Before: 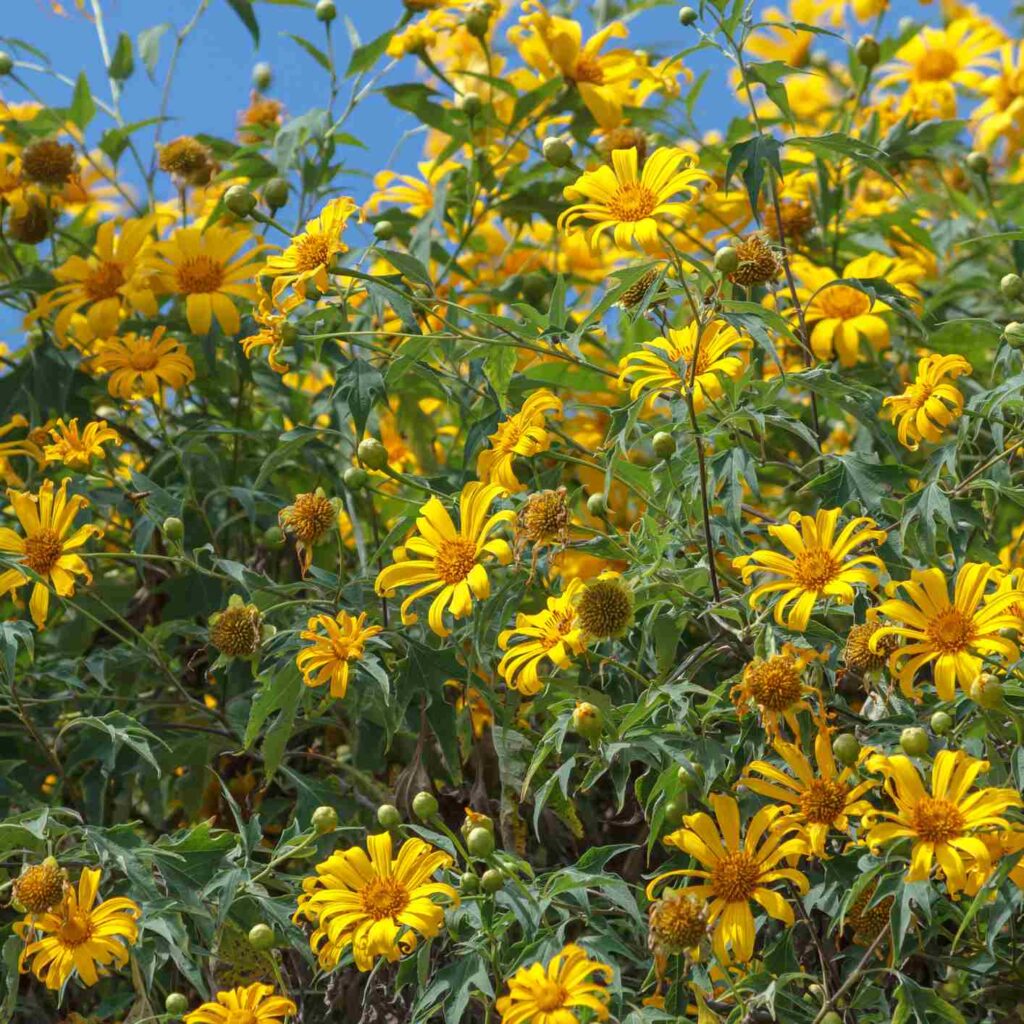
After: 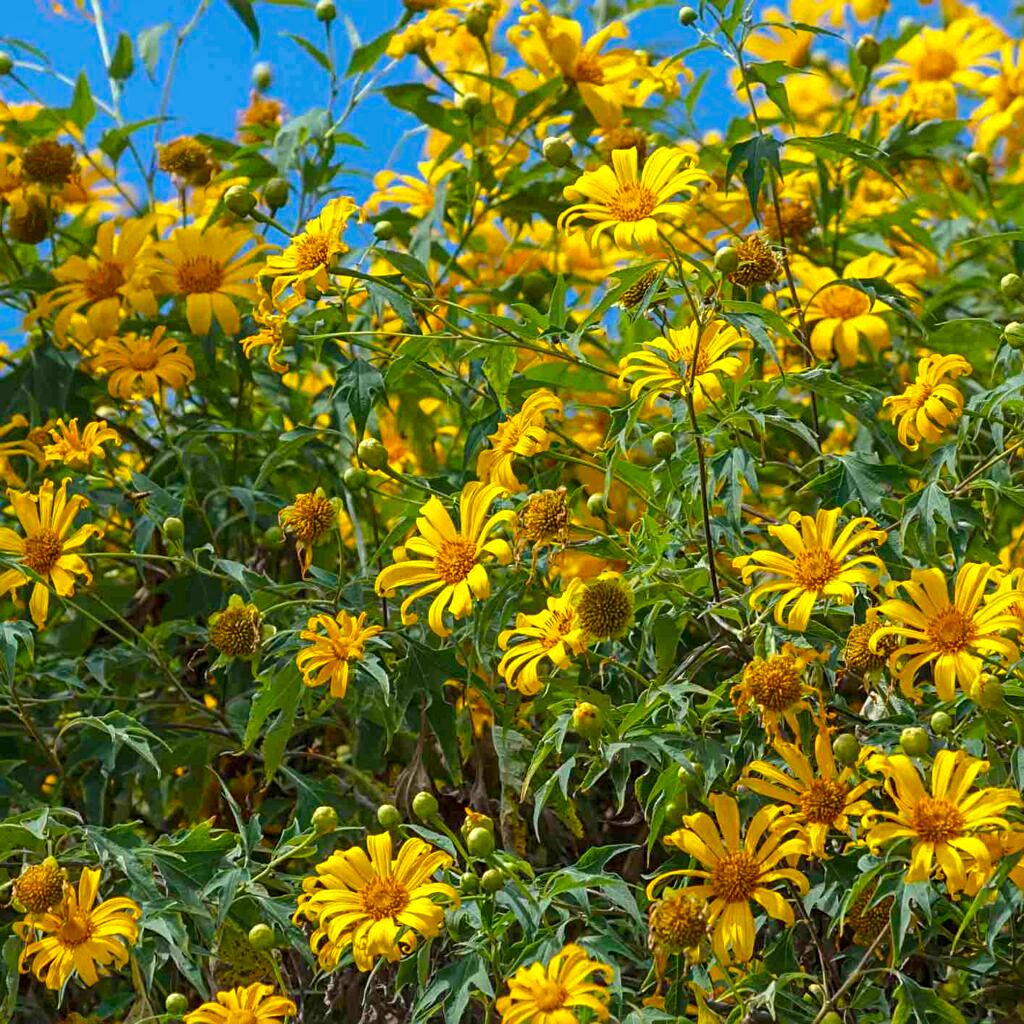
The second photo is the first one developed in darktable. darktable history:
local contrast: mode bilateral grid, contrast 19, coarseness 51, detail 119%, midtone range 0.2
color balance rgb: linear chroma grading › global chroma 20.39%, perceptual saturation grading › global saturation 16.786%, global vibrance 14.85%
sharpen: on, module defaults
